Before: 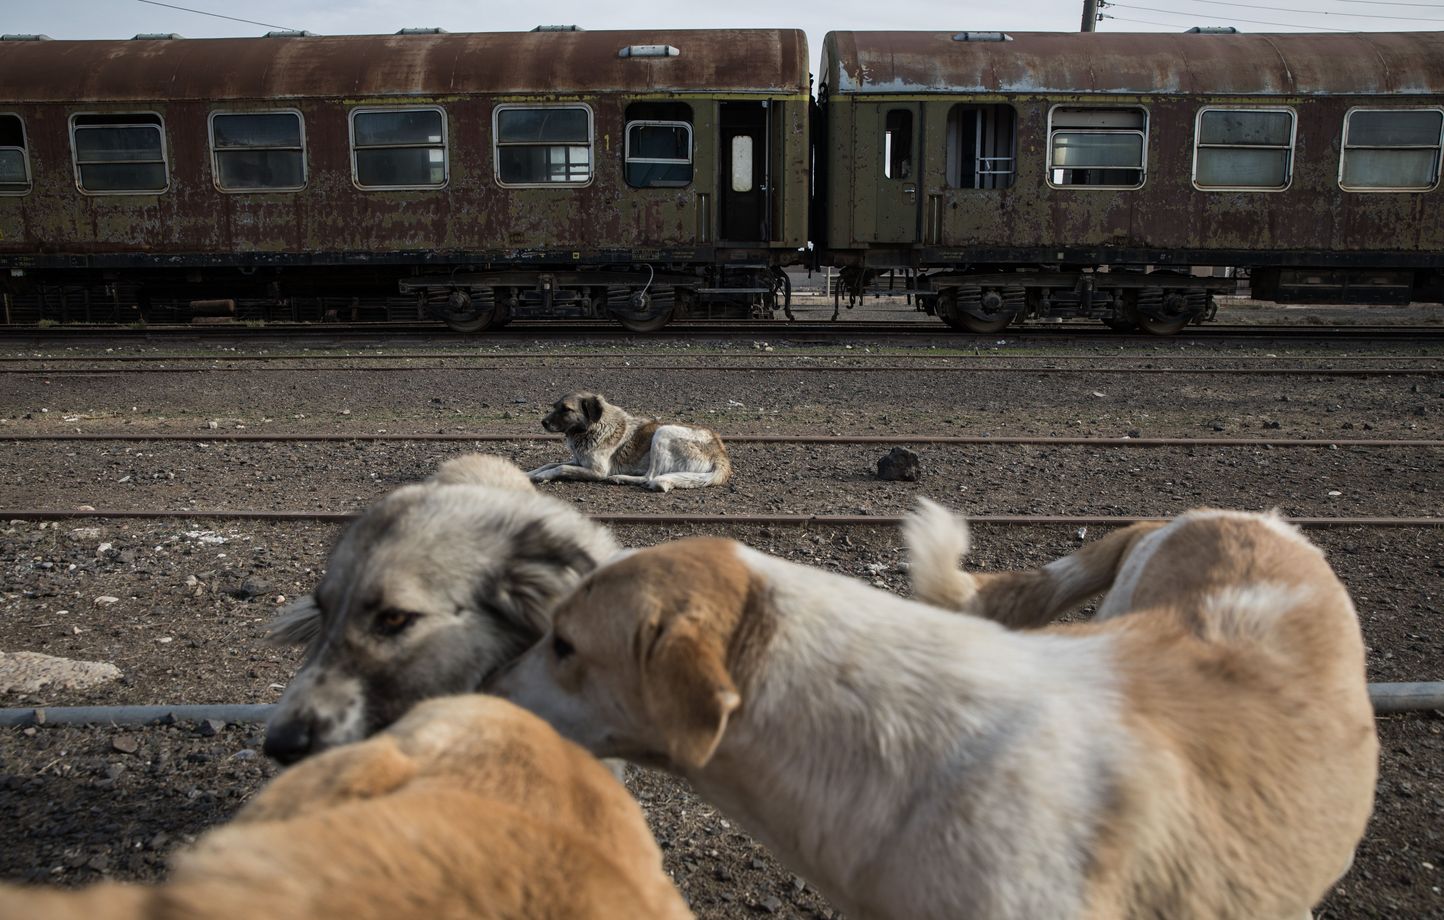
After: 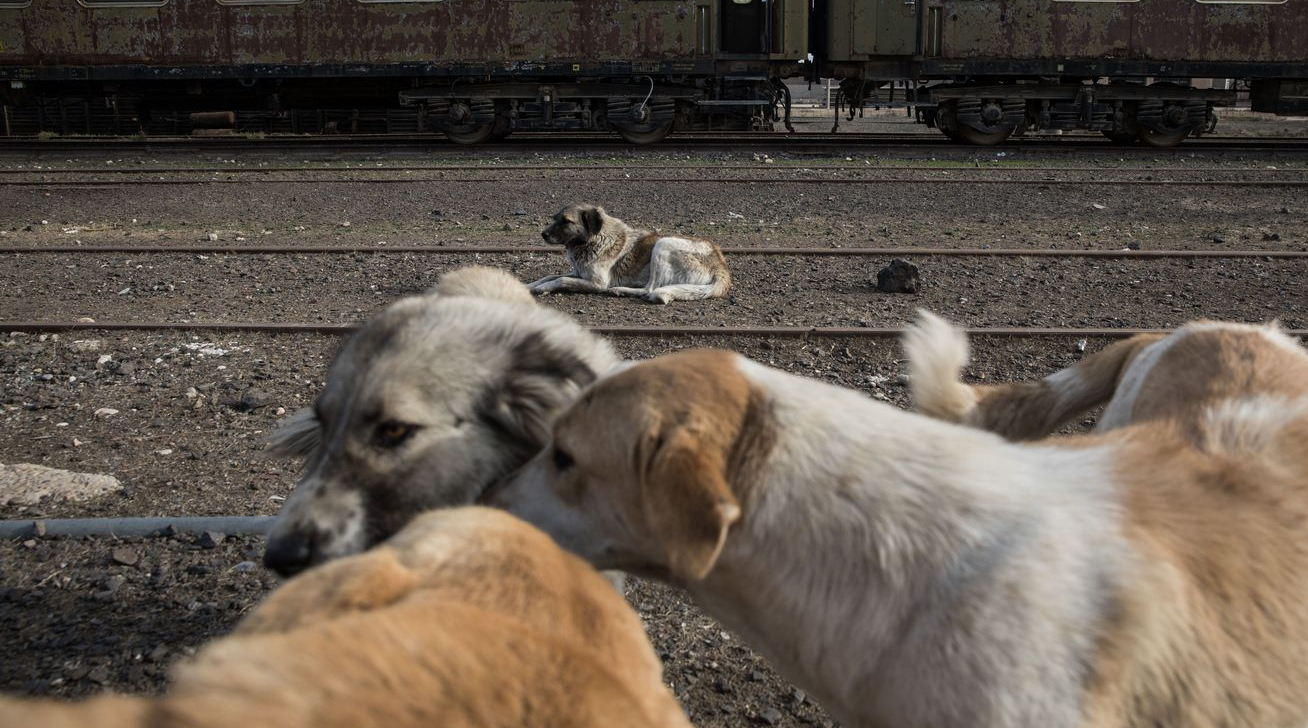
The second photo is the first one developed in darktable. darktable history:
crop: top 20.542%, right 9.39%, bottom 0.236%
